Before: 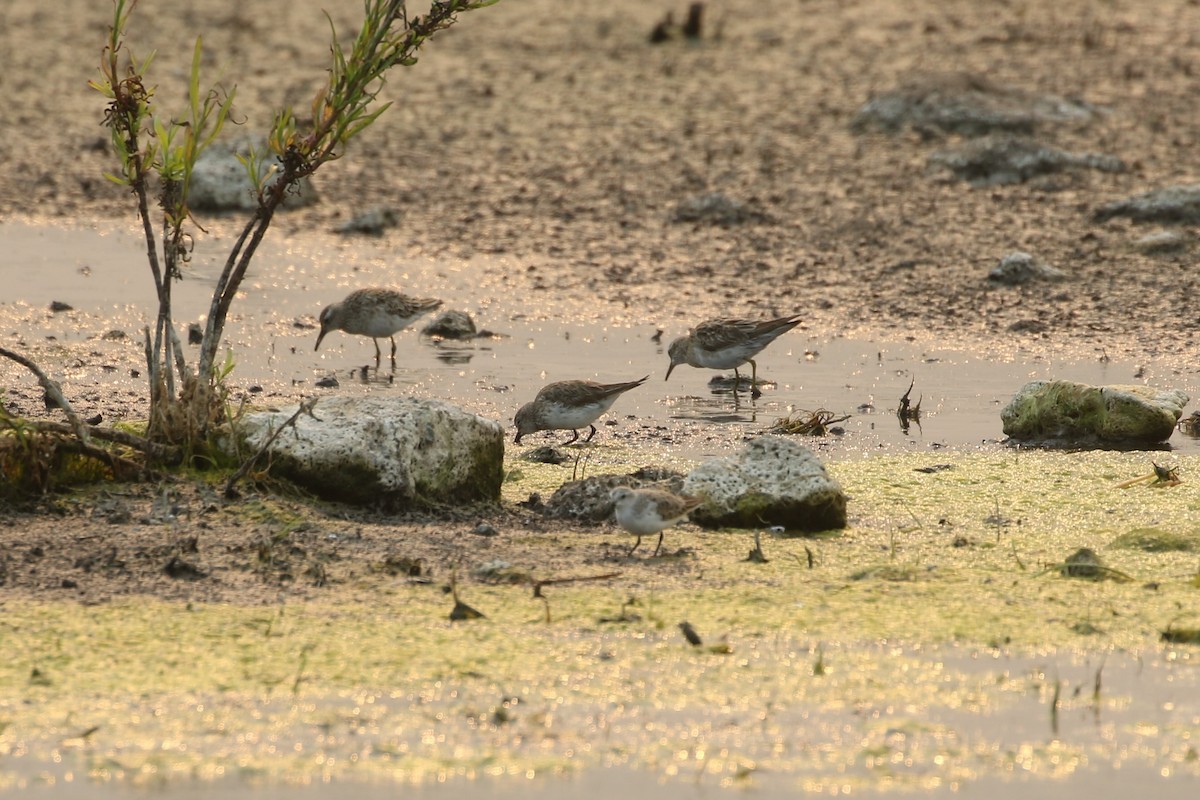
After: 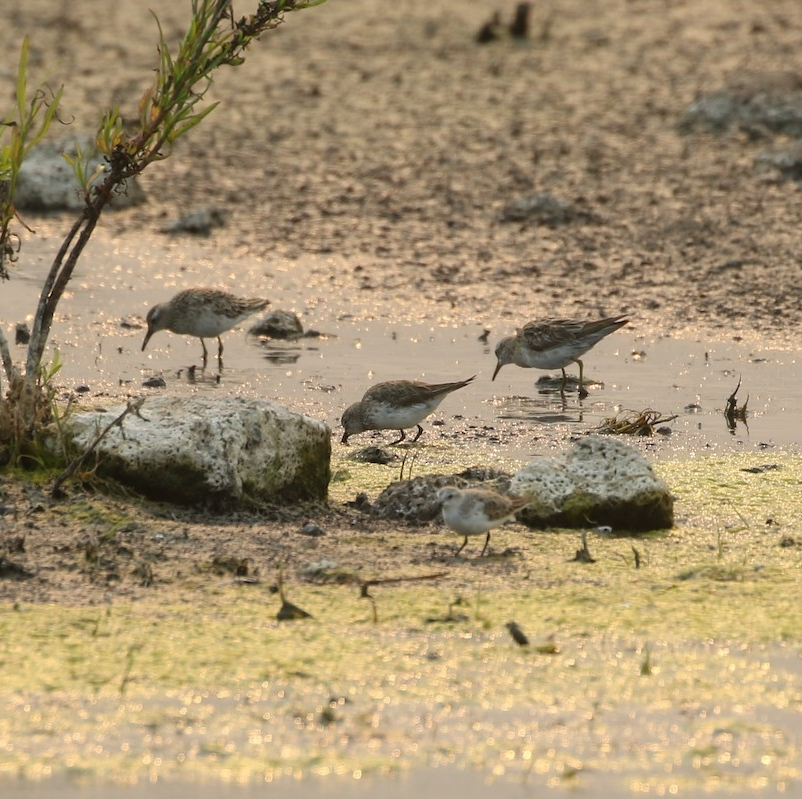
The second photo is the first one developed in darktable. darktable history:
crop and rotate: left 14.418%, right 18.715%
